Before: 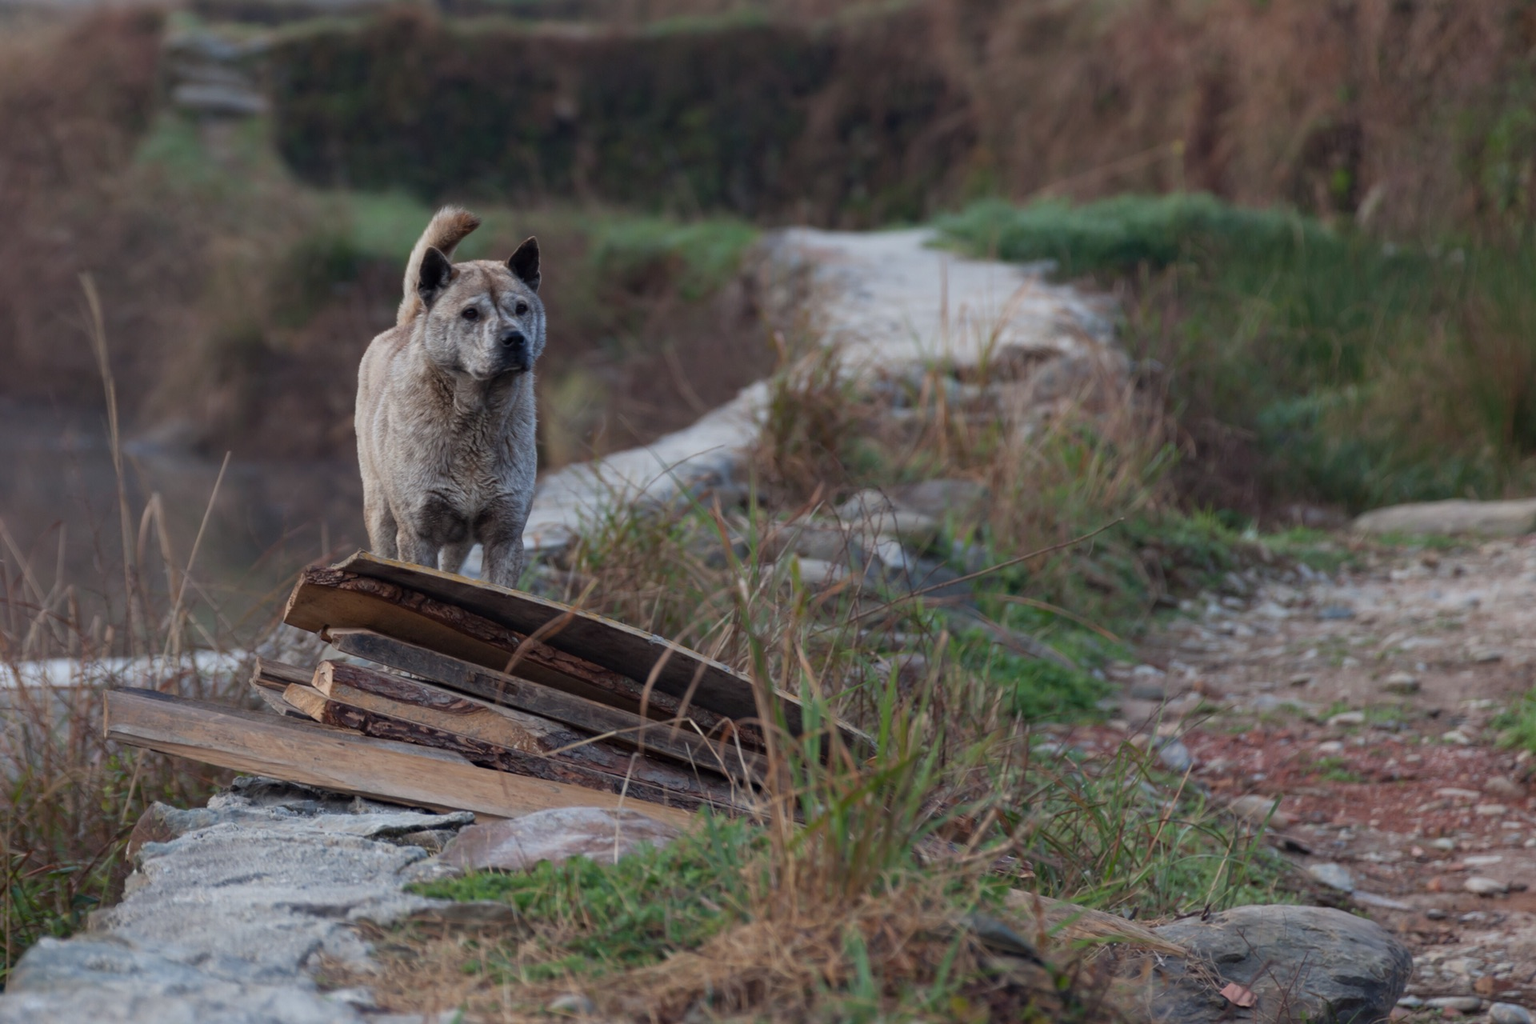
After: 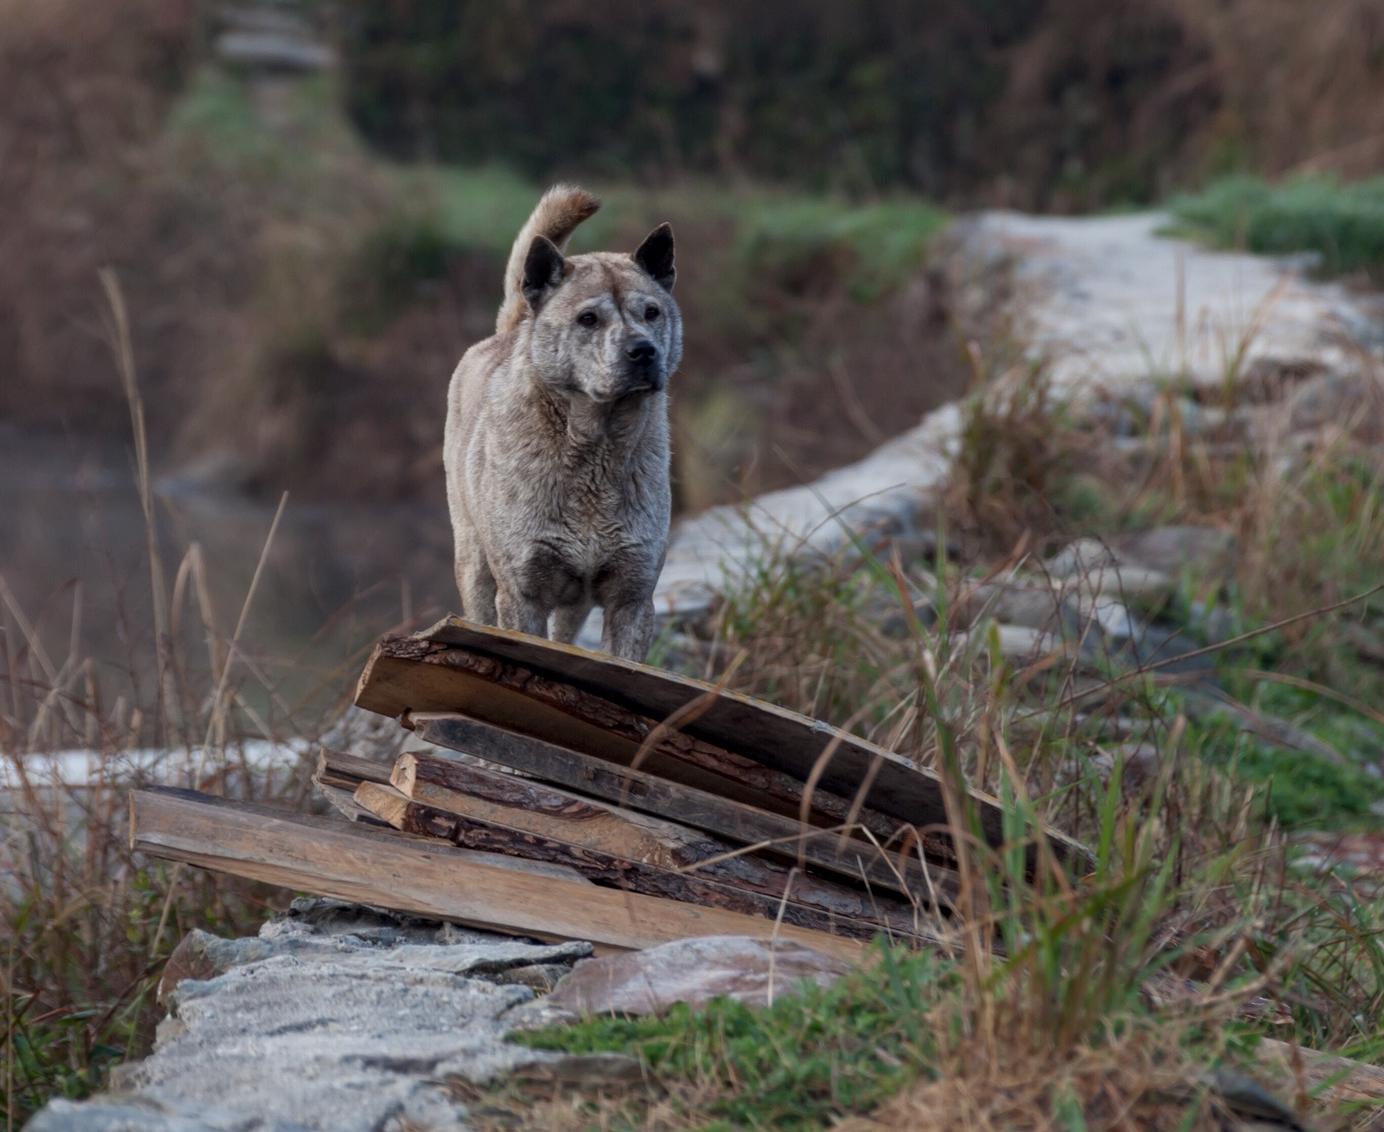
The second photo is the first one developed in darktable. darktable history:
color zones: curves: ch0 [(0, 0.444) (0.143, 0.442) (0.286, 0.441) (0.429, 0.441) (0.571, 0.441) (0.714, 0.441) (0.857, 0.442) (1, 0.444)]
local contrast: on, module defaults
crop: top 5.772%, right 27.894%, bottom 5.769%
